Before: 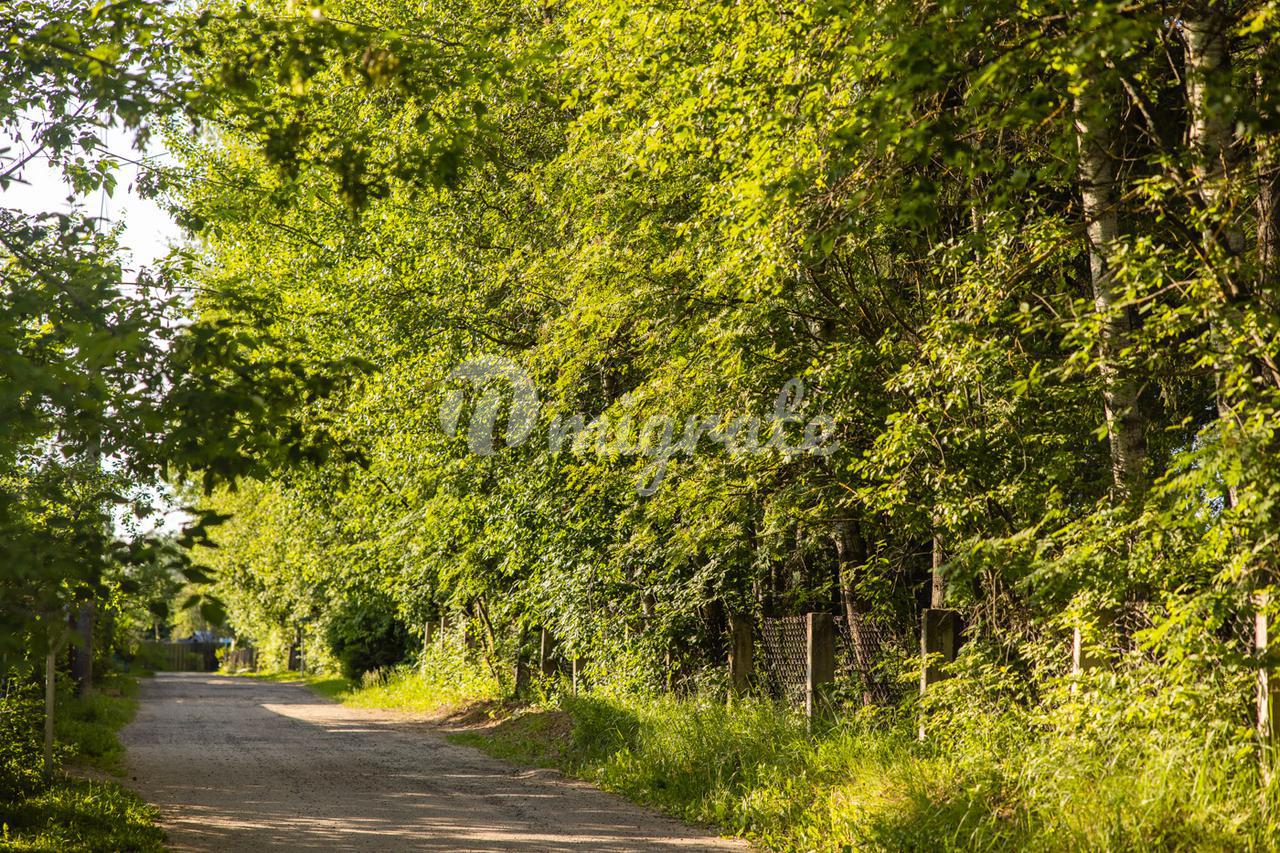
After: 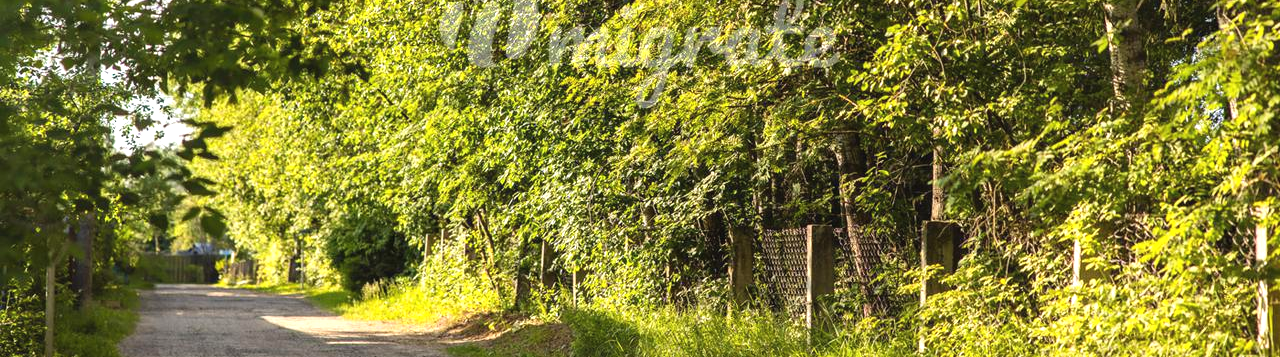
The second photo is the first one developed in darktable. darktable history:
crop: top 45.551%, bottom 12.262%
exposure: black level correction -0.002, exposure 0.54 EV, compensate highlight preservation false
